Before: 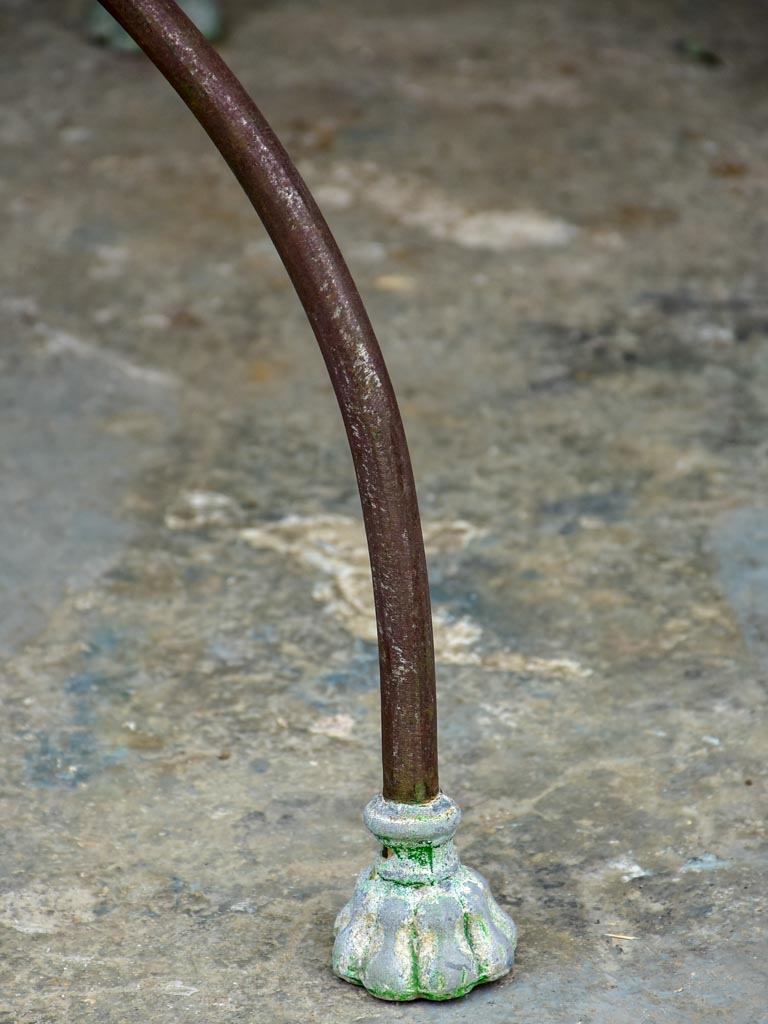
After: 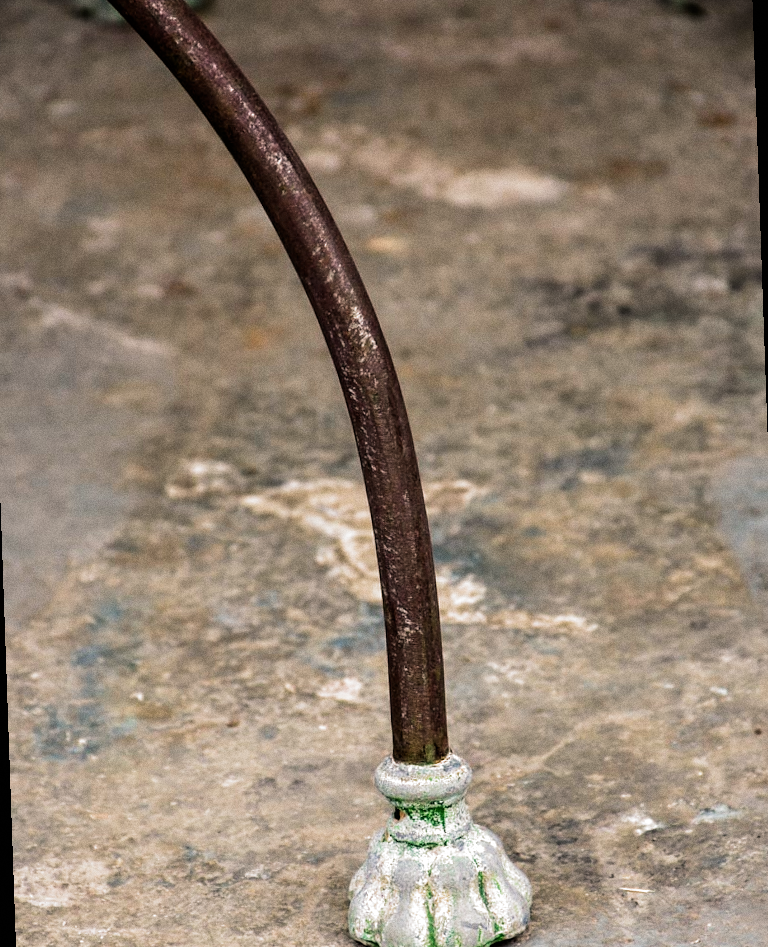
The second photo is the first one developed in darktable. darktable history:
grain: coarseness 0.09 ISO
white balance: red 1.127, blue 0.943
filmic rgb: black relative exposure -8.2 EV, white relative exposure 2.2 EV, threshold 3 EV, hardness 7.11, latitude 75%, contrast 1.325, highlights saturation mix -2%, shadows ↔ highlights balance 30%, preserve chrominance RGB euclidean norm, color science v5 (2021), contrast in shadows safe, contrast in highlights safe, enable highlight reconstruction true
rotate and perspective: rotation -2°, crop left 0.022, crop right 0.978, crop top 0.049, crop bottom 0.951
